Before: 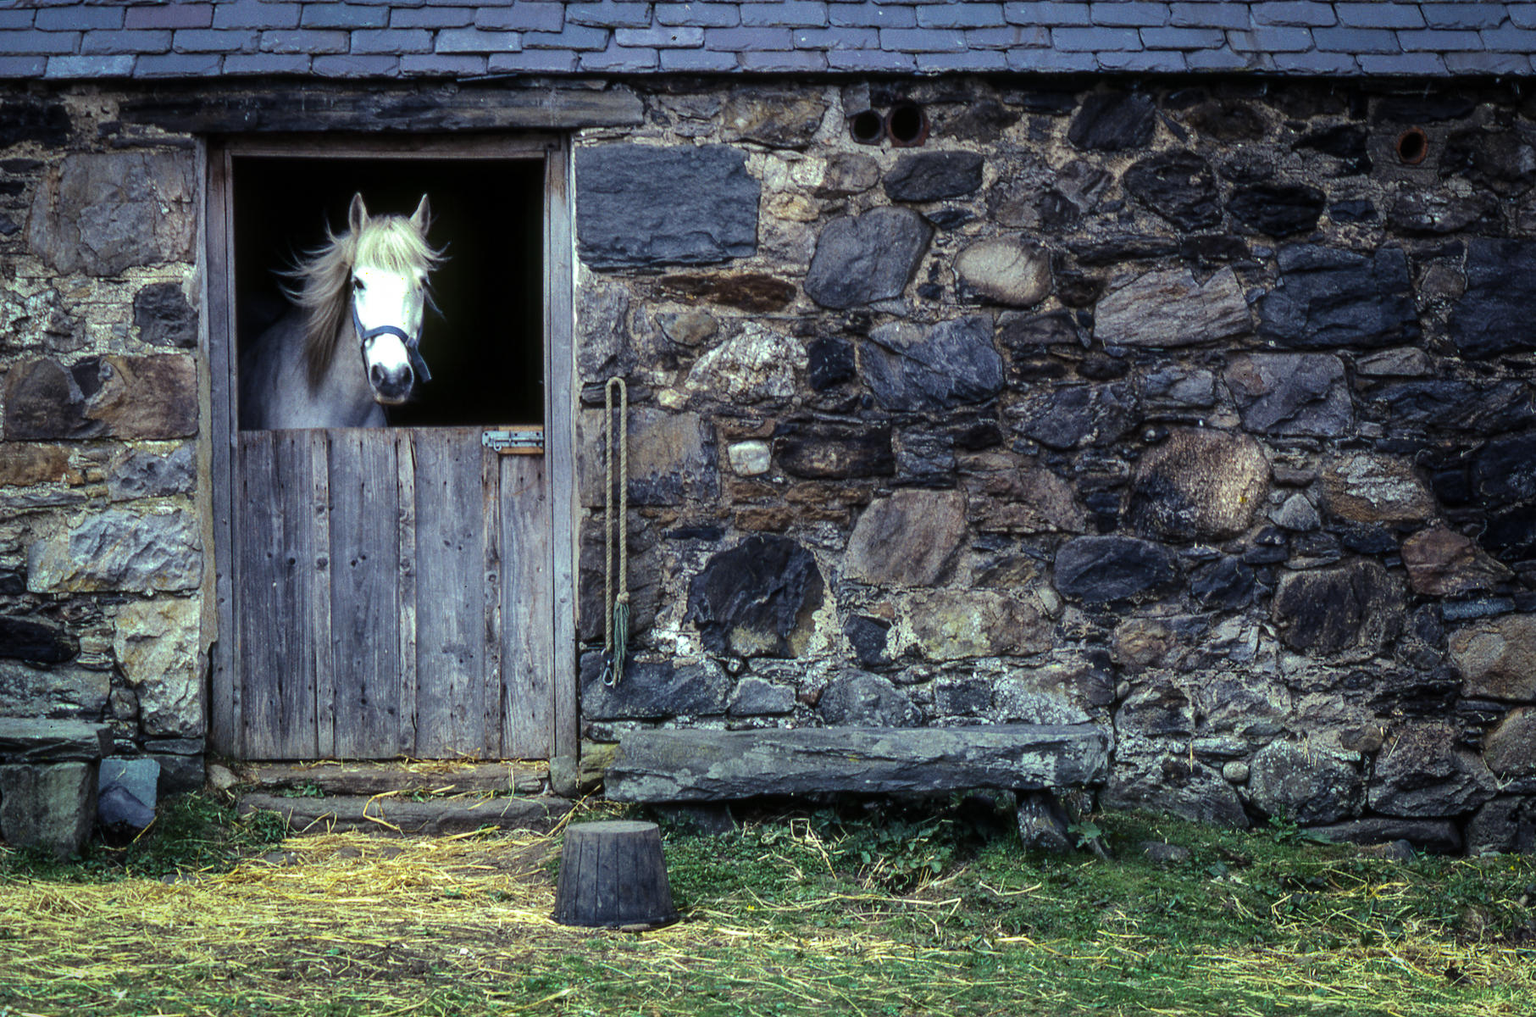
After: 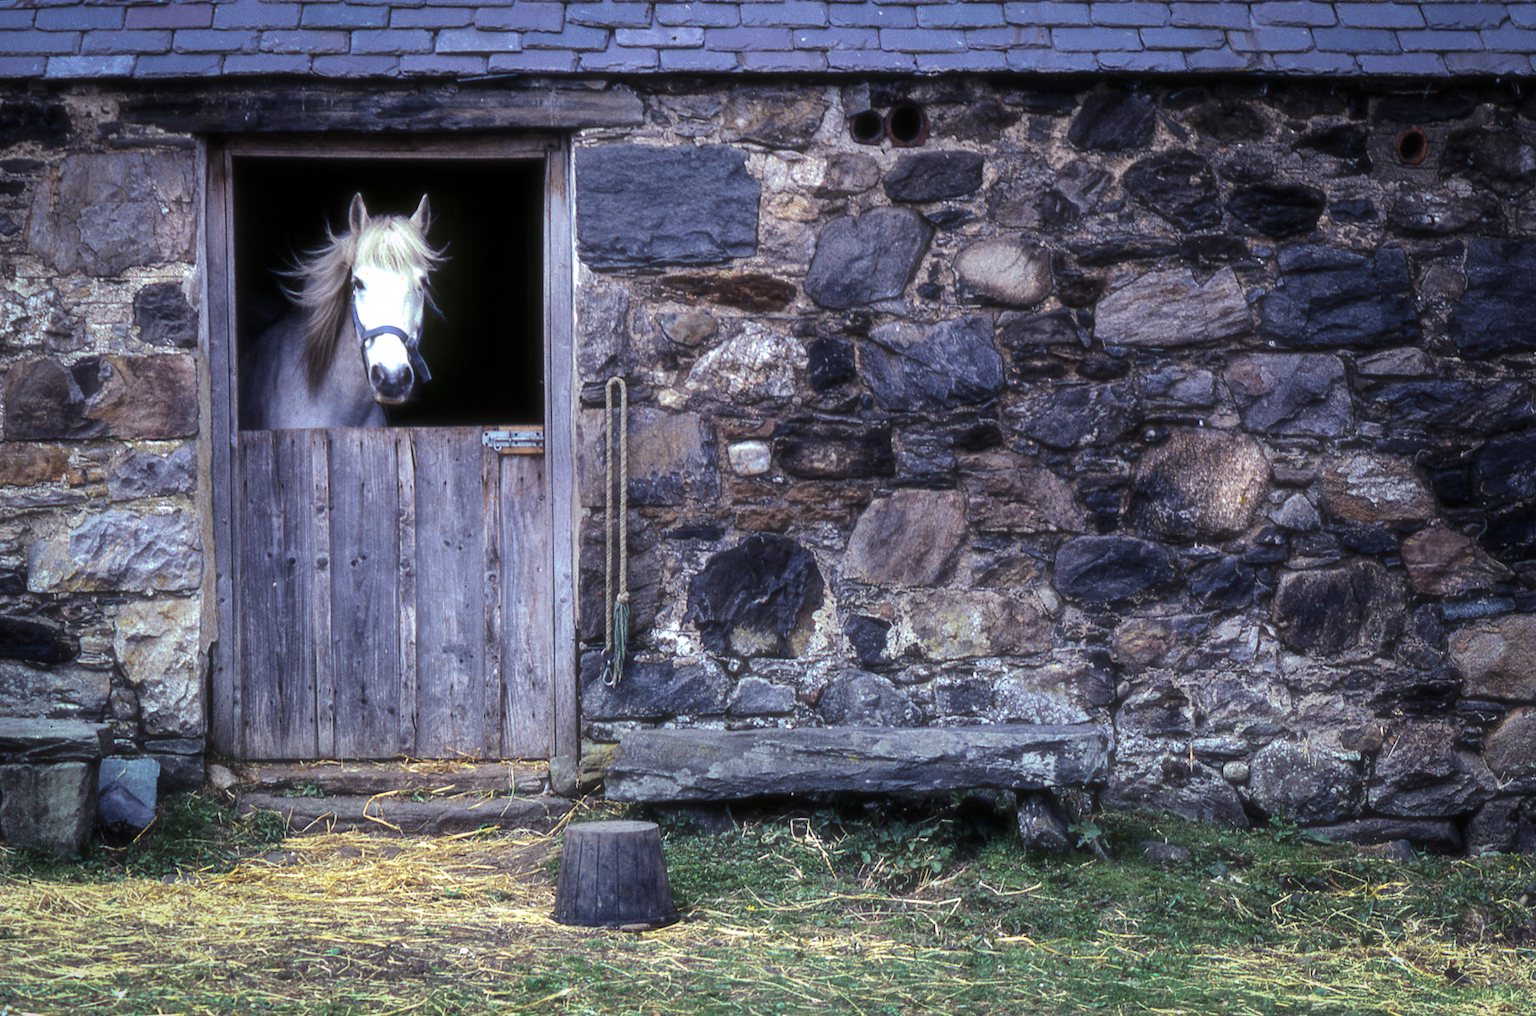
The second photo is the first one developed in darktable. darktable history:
white balance: red 1.066, blue 1.119
haze removal: strength -0.1, adaptive false
